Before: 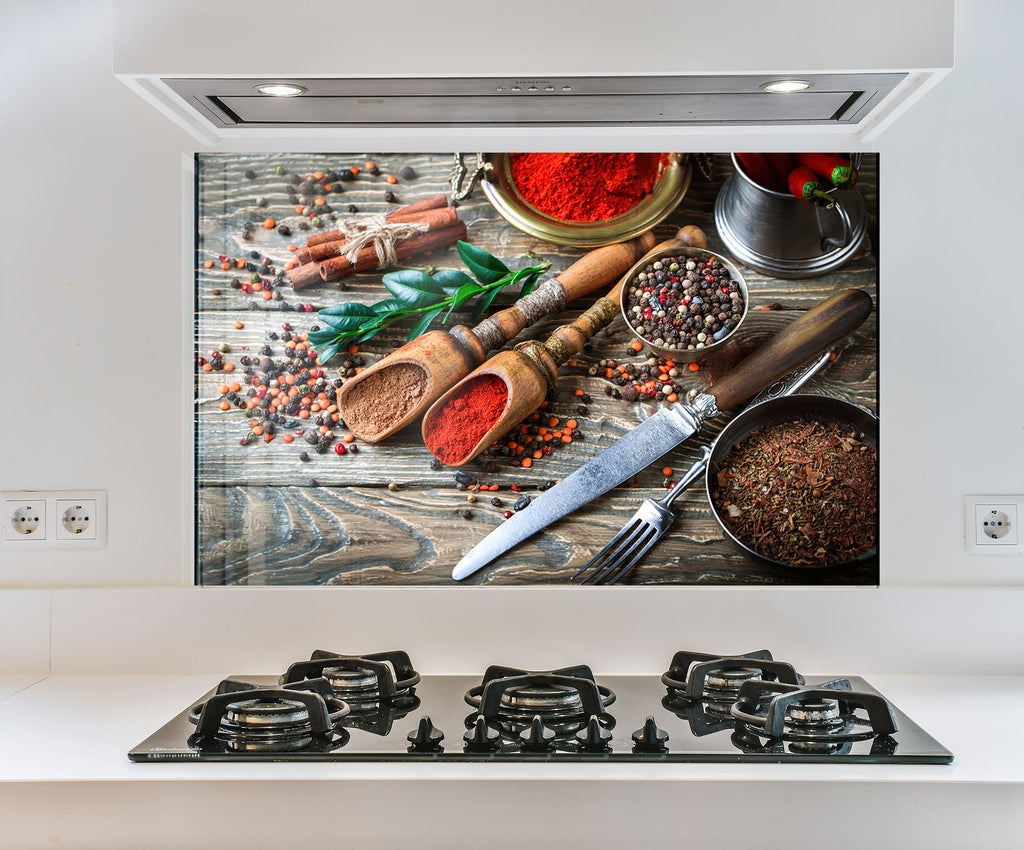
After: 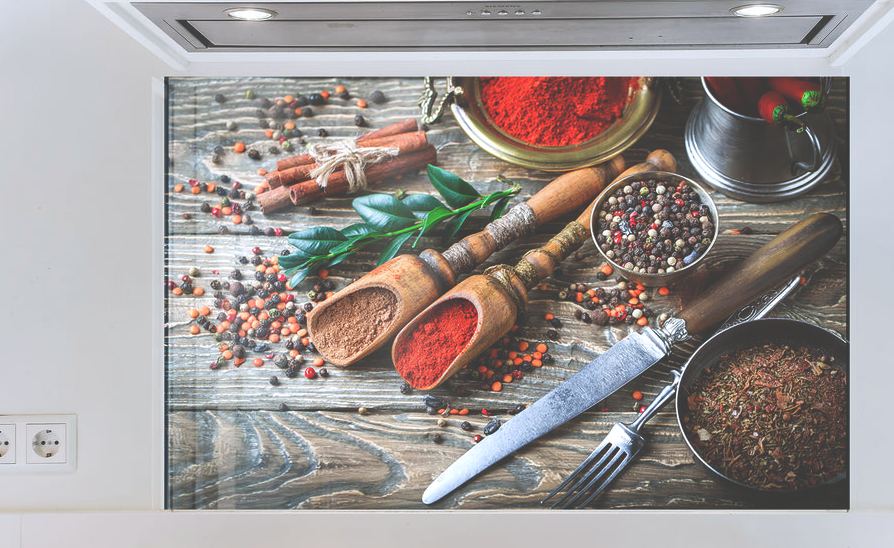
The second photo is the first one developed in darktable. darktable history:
exposure: black level correction -0.041, exposure 0.064 EV, compensate highlight preservation false
crop: left 3.015%, top 8.969%, right 9.647%, bottom 26.457%
white balance: red 0.983, blue 1.036
